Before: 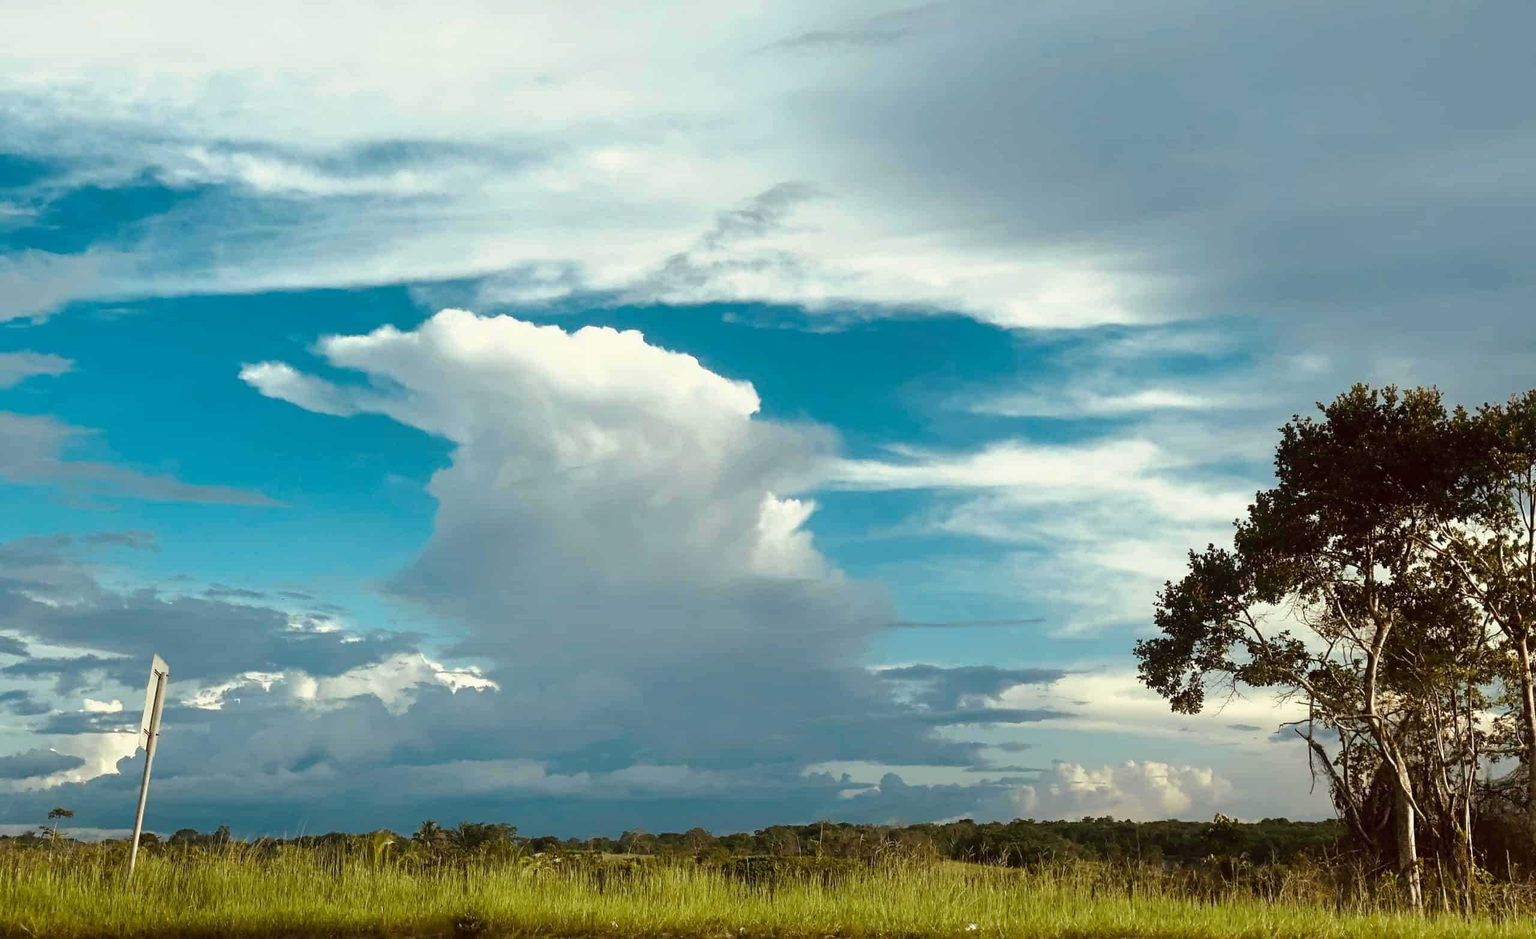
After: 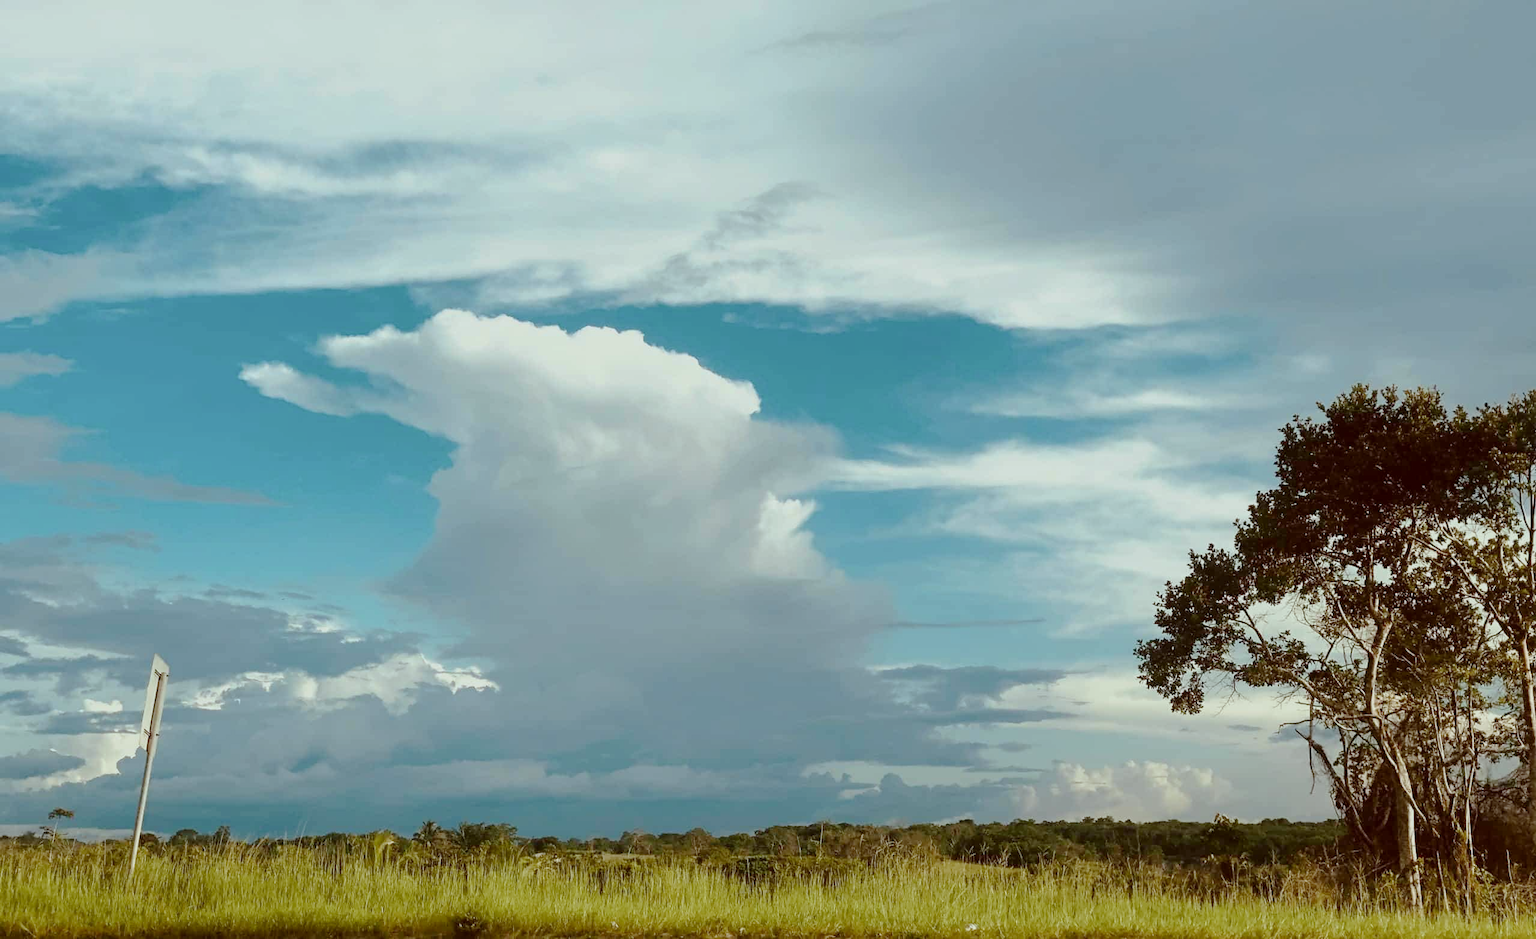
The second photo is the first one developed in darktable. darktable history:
tone curve: curves: ch0 [(0, 0) (0.402, 0.473) (0.673, 0.68) (0.899, 0.832) (0.999, 0.903)]; ch1 [(0, 0) (0.379, 0.262) (0.464, 0.425) (0.498, 0.49) (0.507, 0.5) (0.53, 0.532) (0.582, 0.583) (0.68, 0.672) (0.791, 0.748) (1, 0.896)]; ch2 [(0, 0) (0.199, 0.414) (0.438, 0.49) (0.496, 0.501) (0.515, 0.546) (0.577, 0.605) (0.632, 0.649) (0.717, 0.727) (0.845, 0.855) (0.998, 0.977)], preserve colors none
color correction: highlights a* -4.89, highlights b* -3.55, shadows a* 3.86, shadows b* 4.5
